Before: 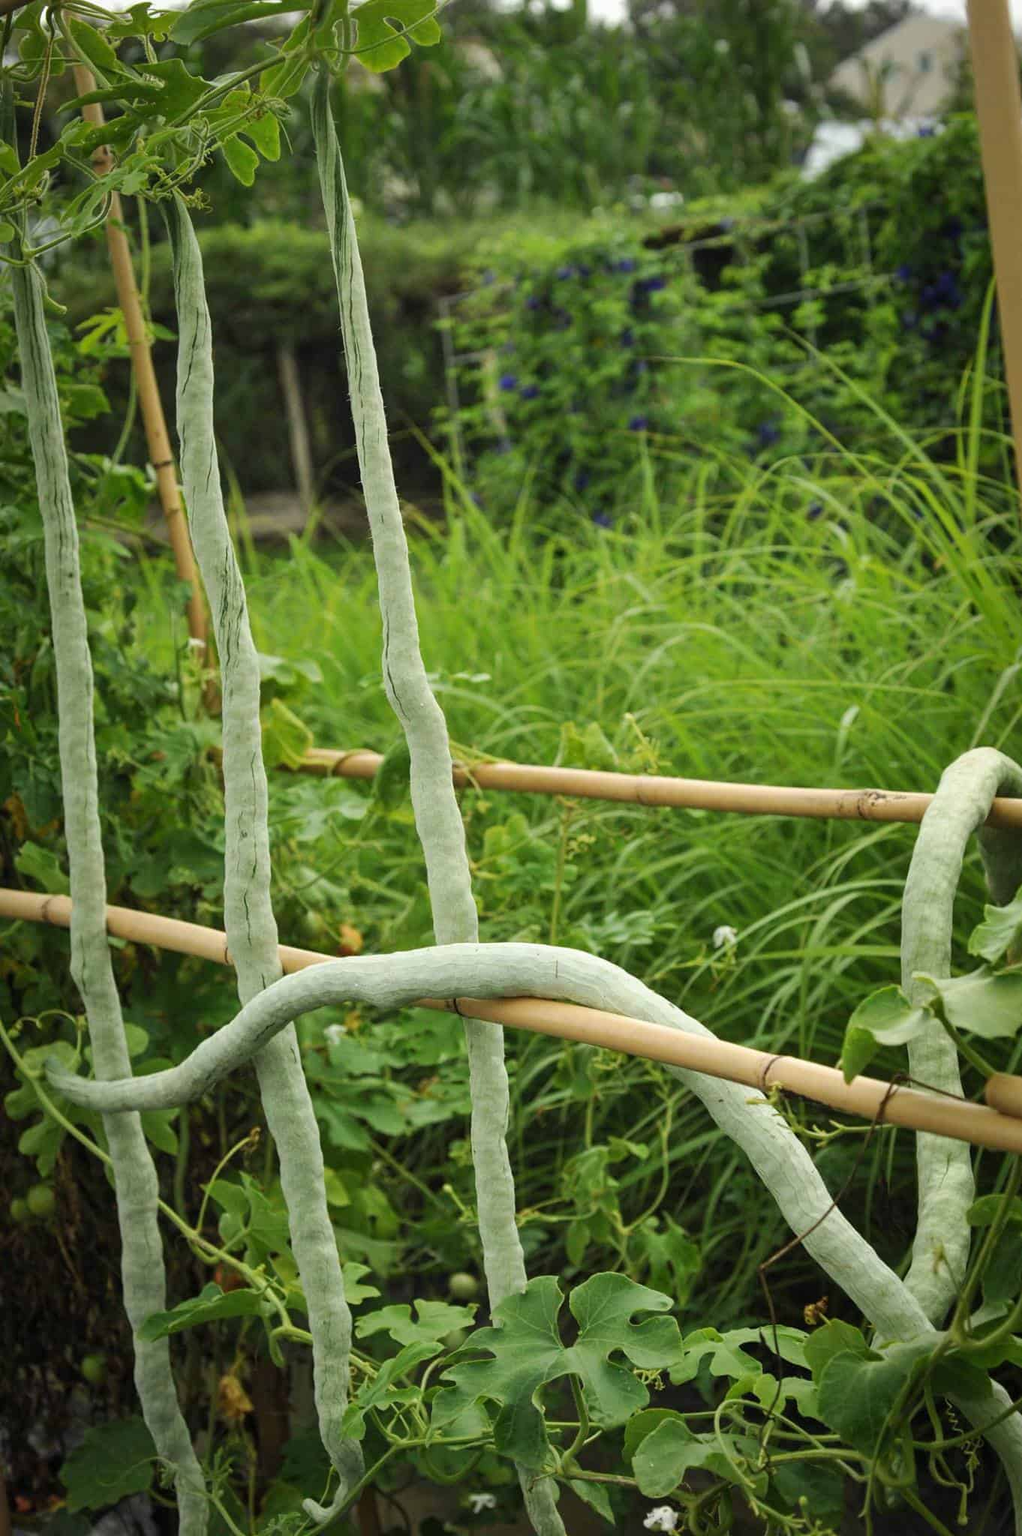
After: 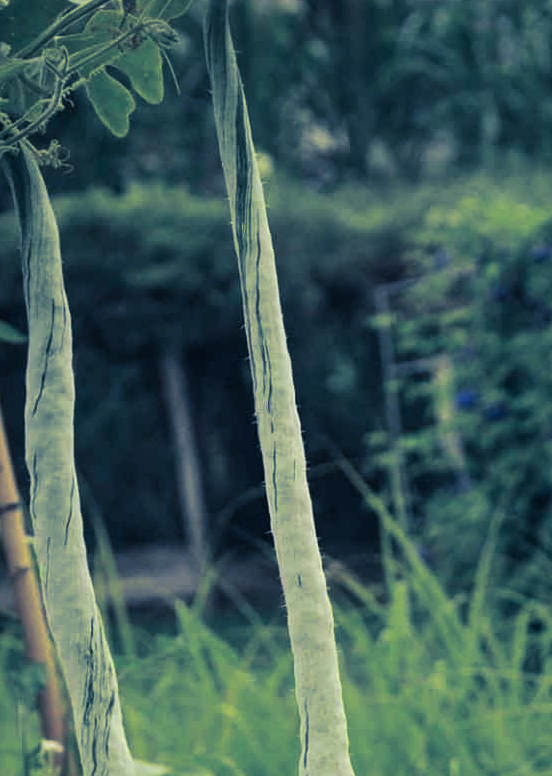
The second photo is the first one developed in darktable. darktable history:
split-toning: shadows › hue 226.8°, shadows › saturation 0.84
crop: left 15.452%, top 5.459%, right 43.956%, bottom 56.62%
